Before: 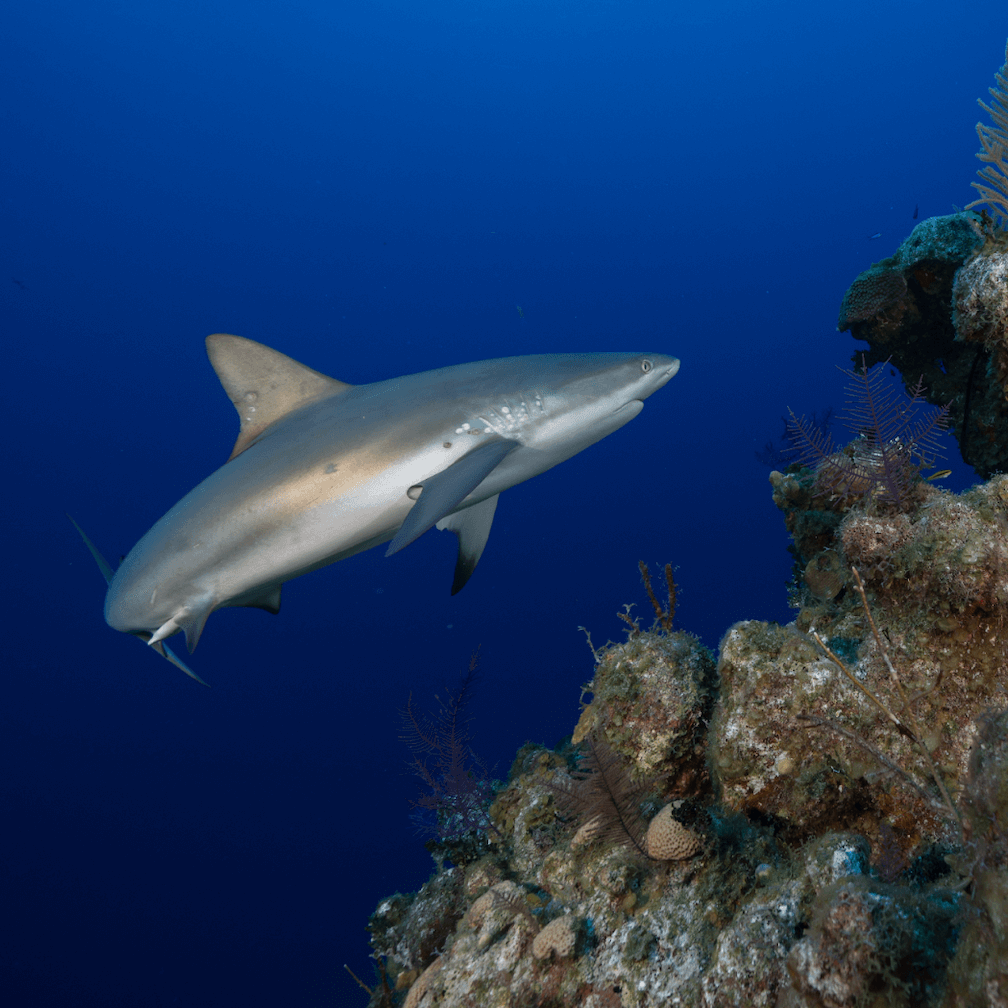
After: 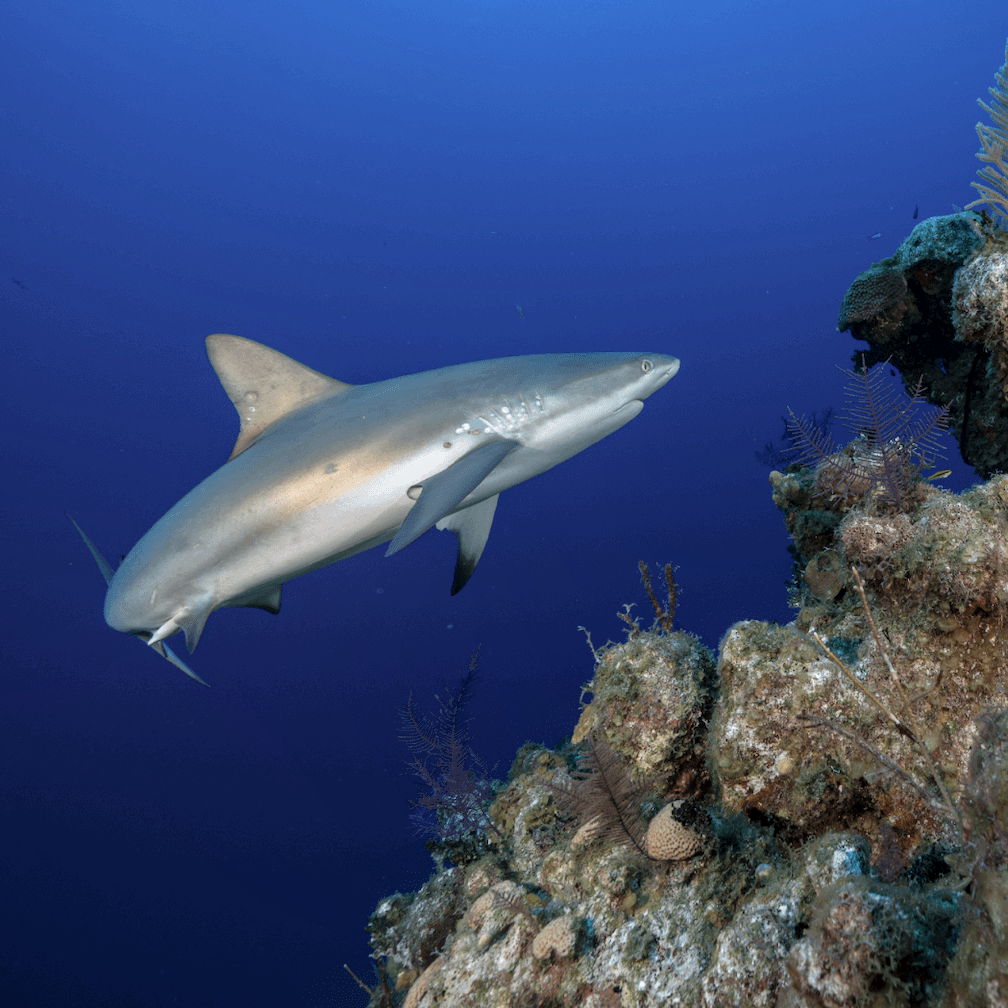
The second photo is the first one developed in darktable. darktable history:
contrast brightness saturation: brightness 0.13
local contrast: detail 130%
